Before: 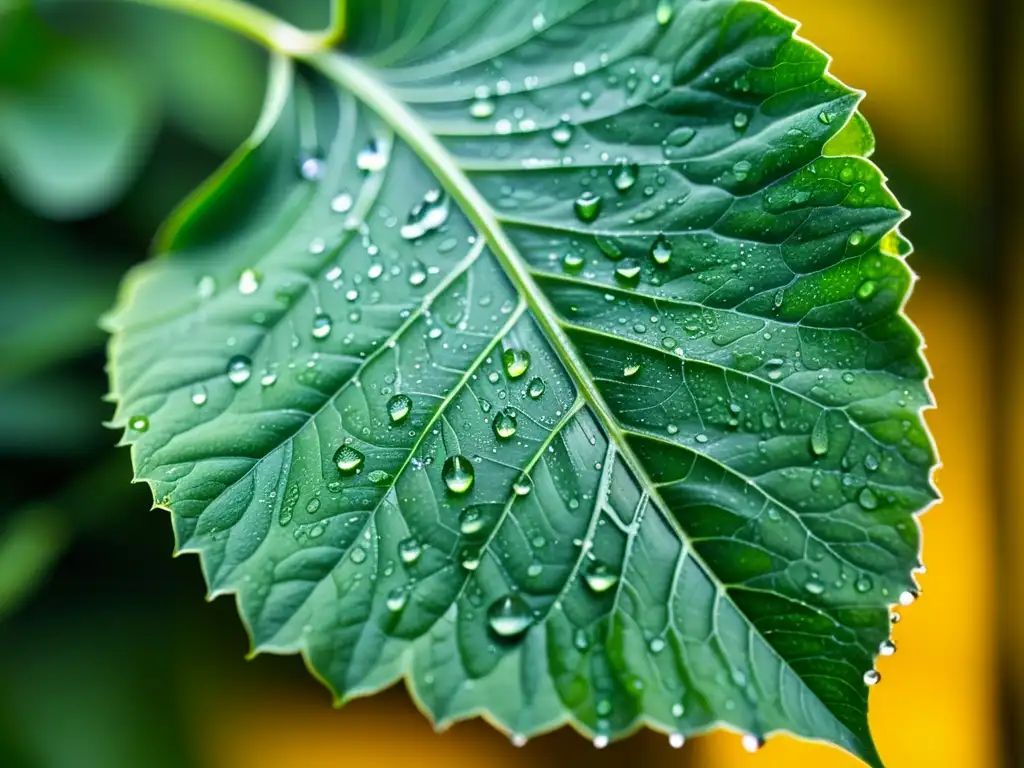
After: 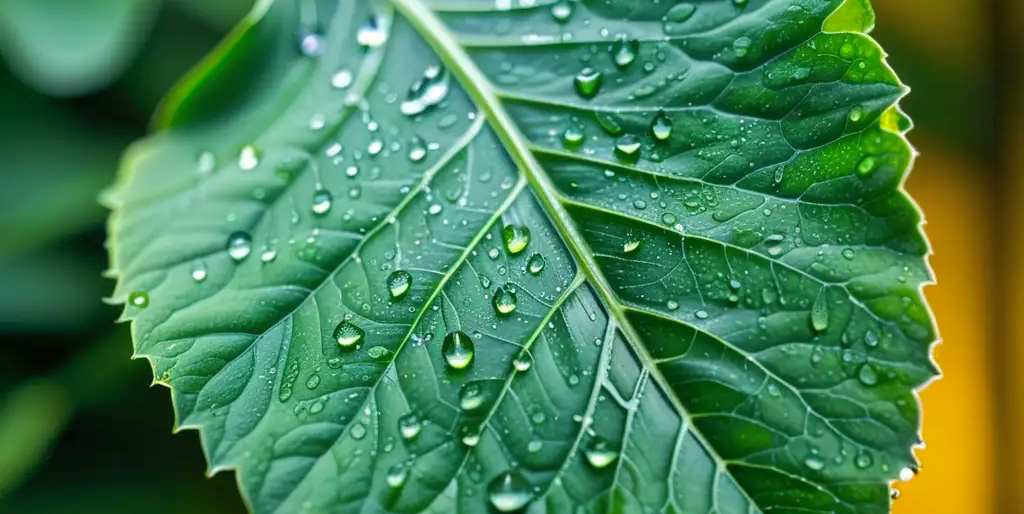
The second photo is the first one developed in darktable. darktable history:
crop: top 16.248%, bottom 16.779%
shadows and highlights: on, module defaults
tone equalizer: edges refinement/feathering 500, mask exposure compensation -1.57 EV, preserve details no
